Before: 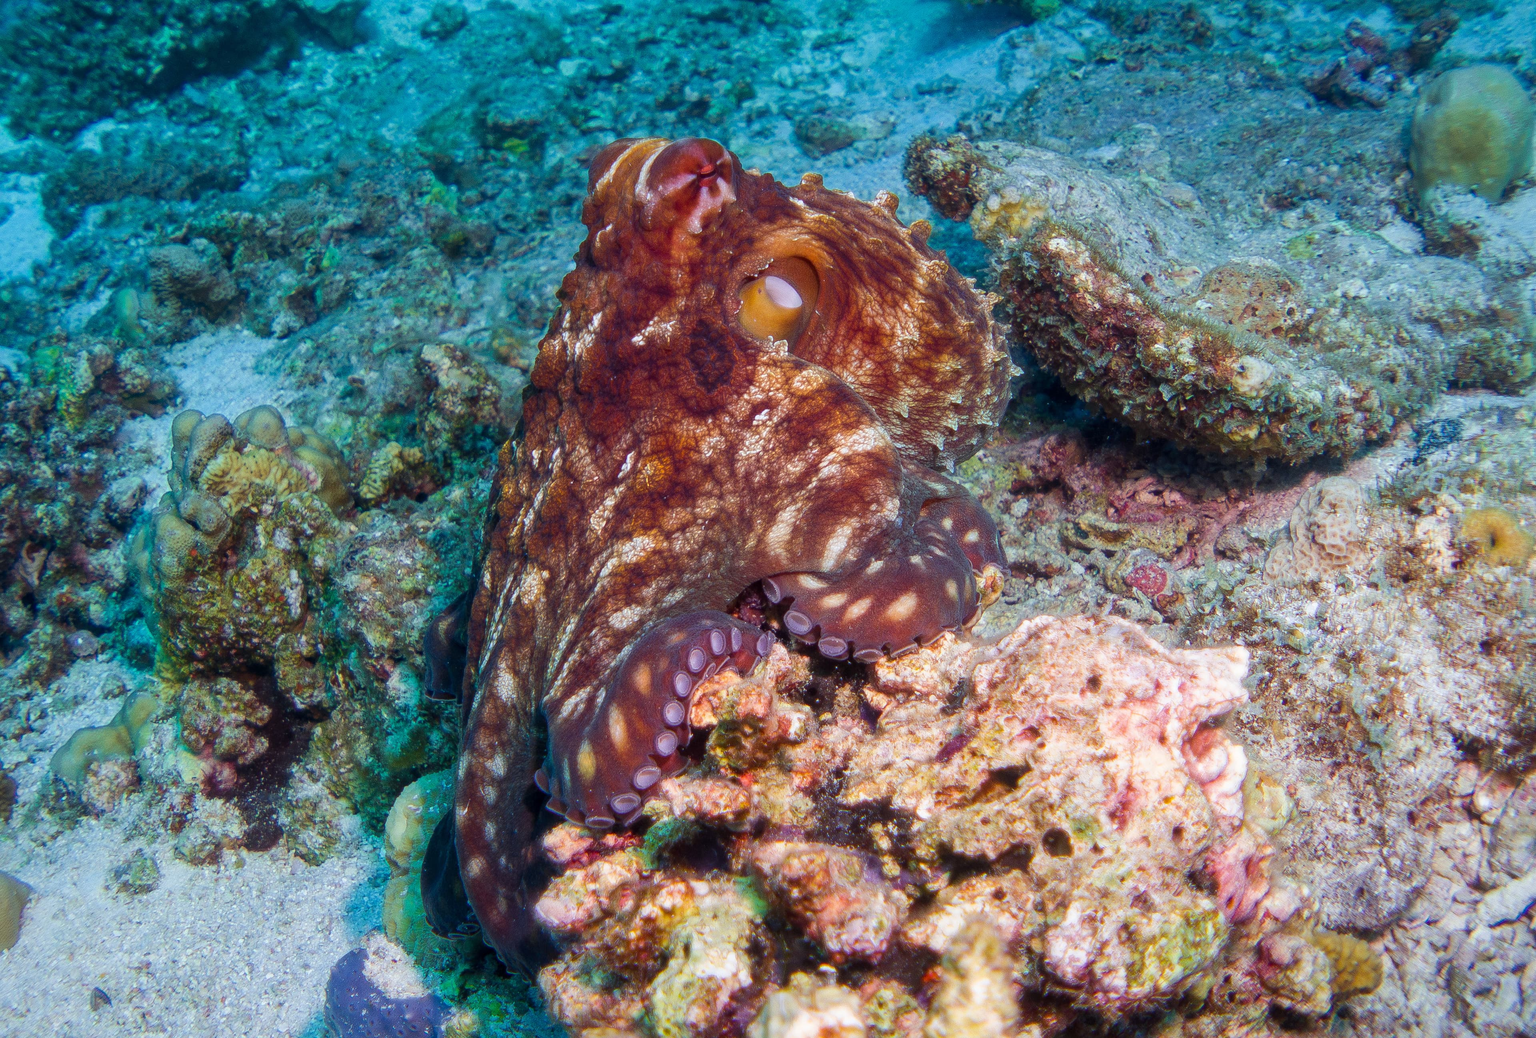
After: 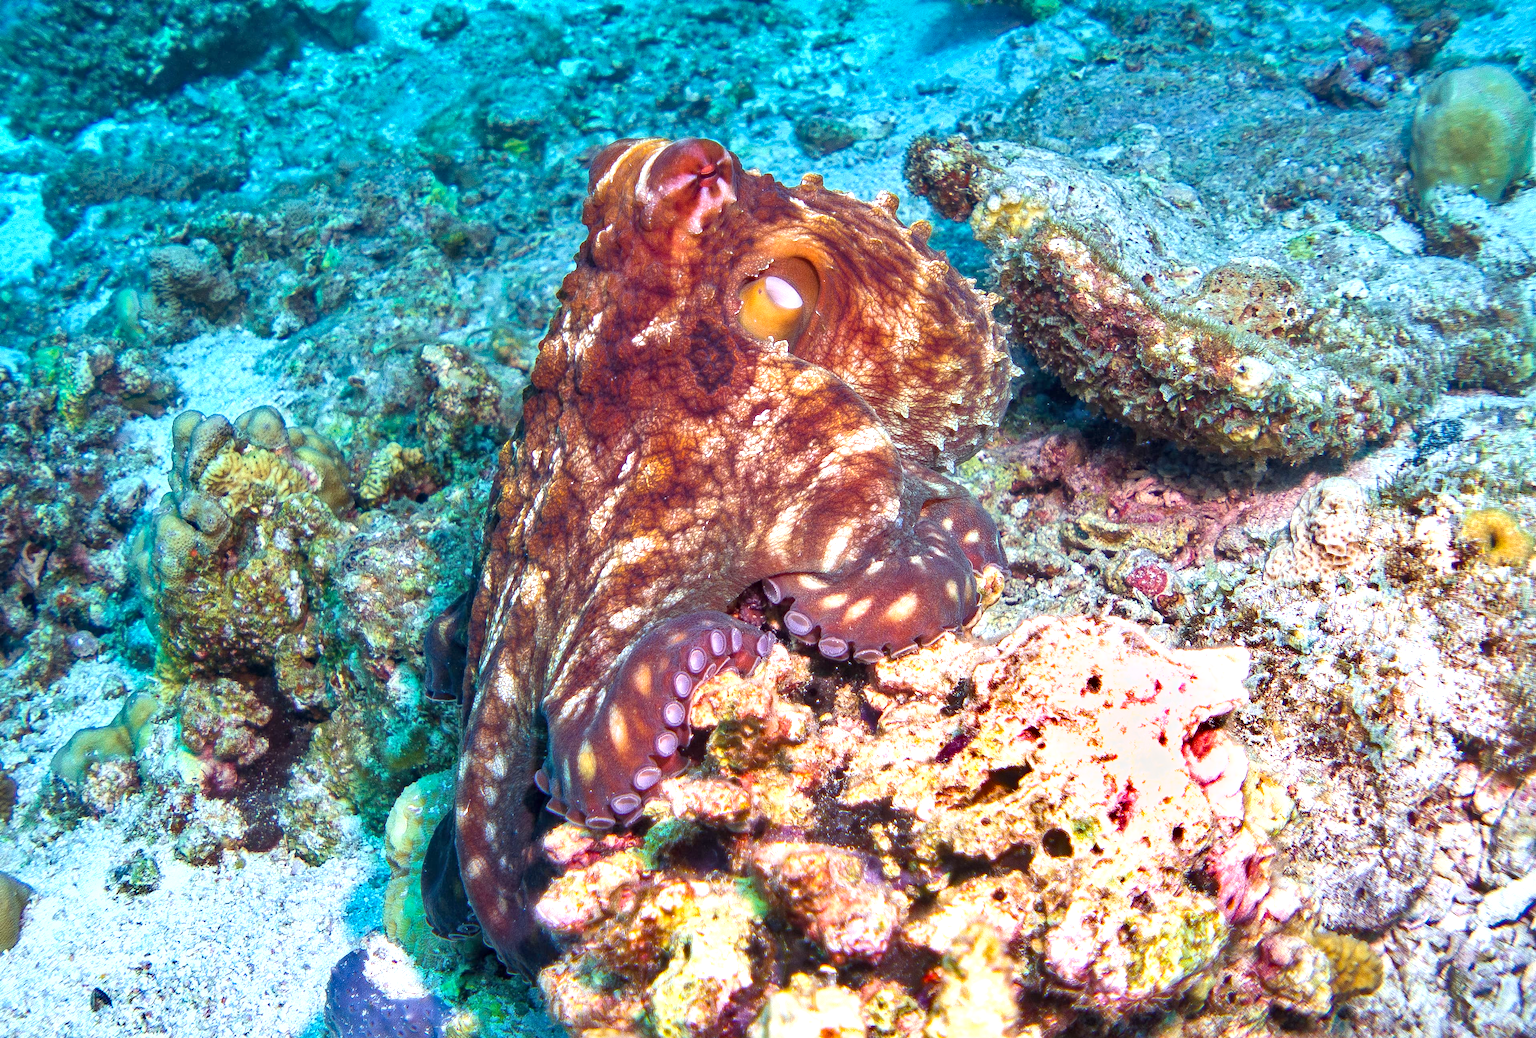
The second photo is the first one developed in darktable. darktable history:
contrast brightness saturation: saturation -0.064
exposure: black level correction 0, exposure 1.095 EV, compensate highlight preservation false
shadows and highlights: soften with gaussian
haze removal: strength 0.254, distance 0.255, compatibility mode true, adaptive false
